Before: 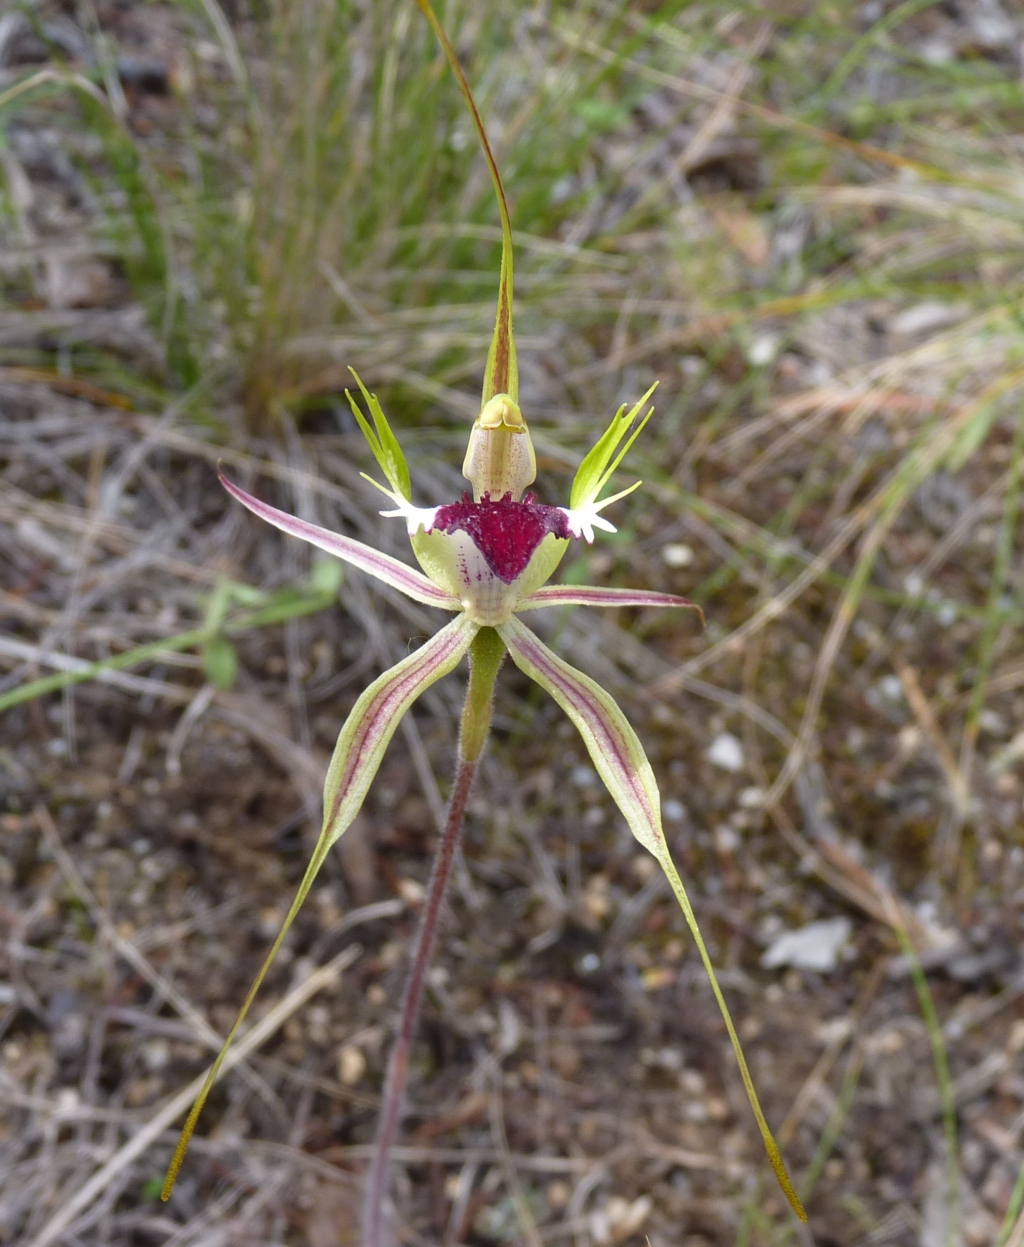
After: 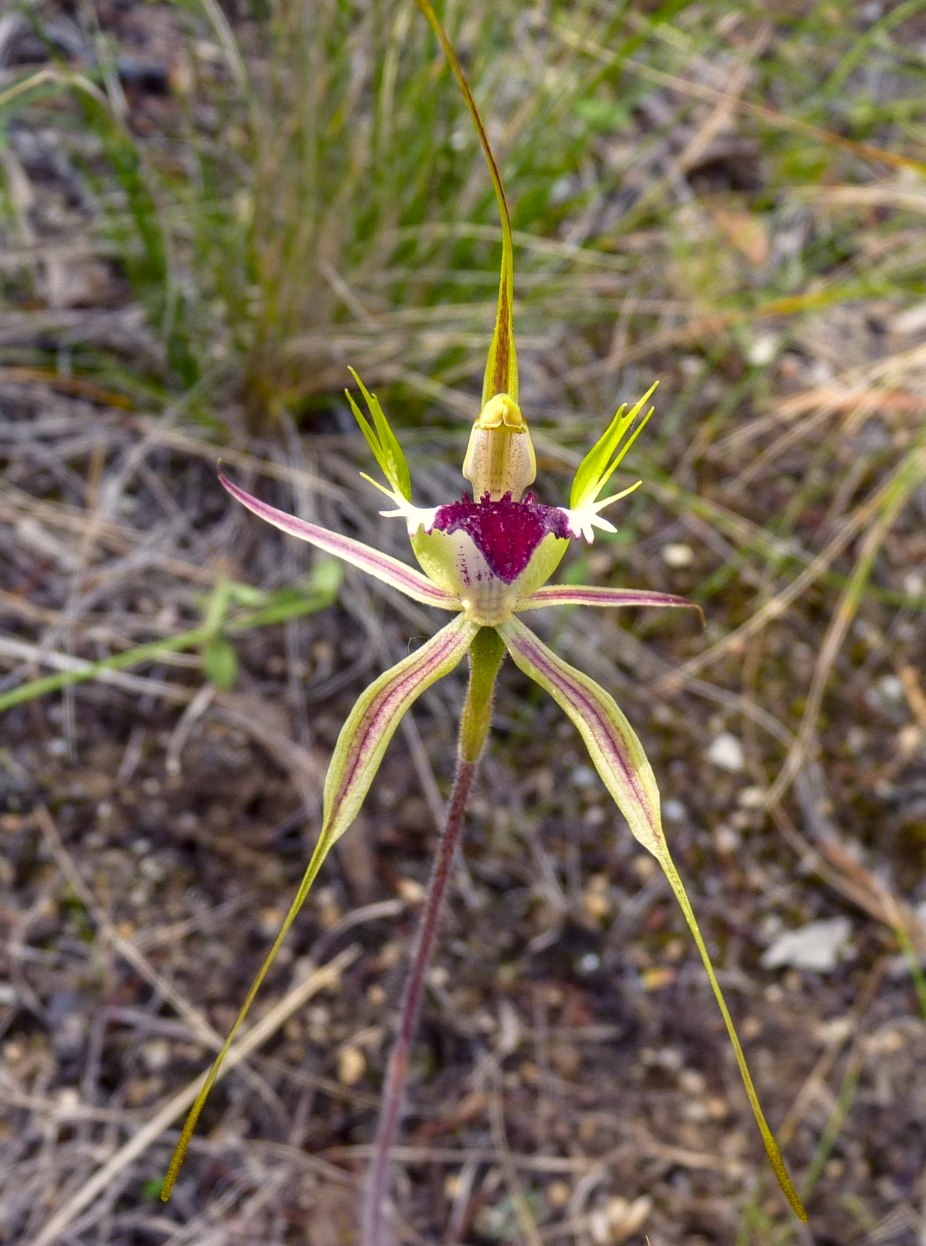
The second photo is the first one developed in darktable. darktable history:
crop: right 9.494%, bottom 0.027%
local contrast: on, module defaults
color balance rgb: shadows lift › luminance -21.733%, shadows lift › chroma 6.595%, shadows lift › hue 271.5°, highlights gain › chroma 2.988%, highlights gain › hue 77.86°, perceptual saturation grading › global saturation 11.568%, global vibrance 30.637%
